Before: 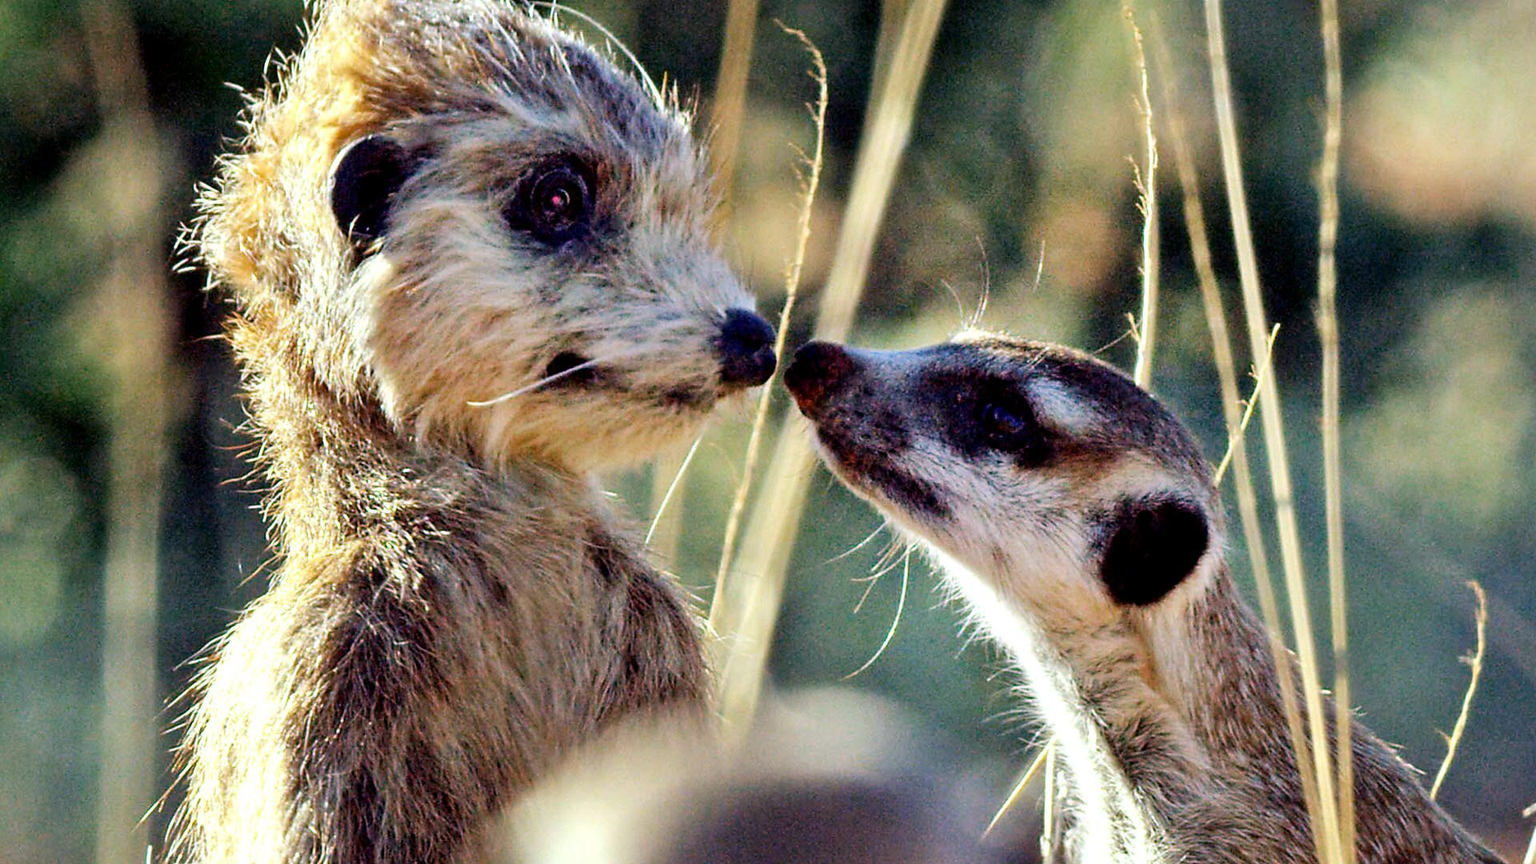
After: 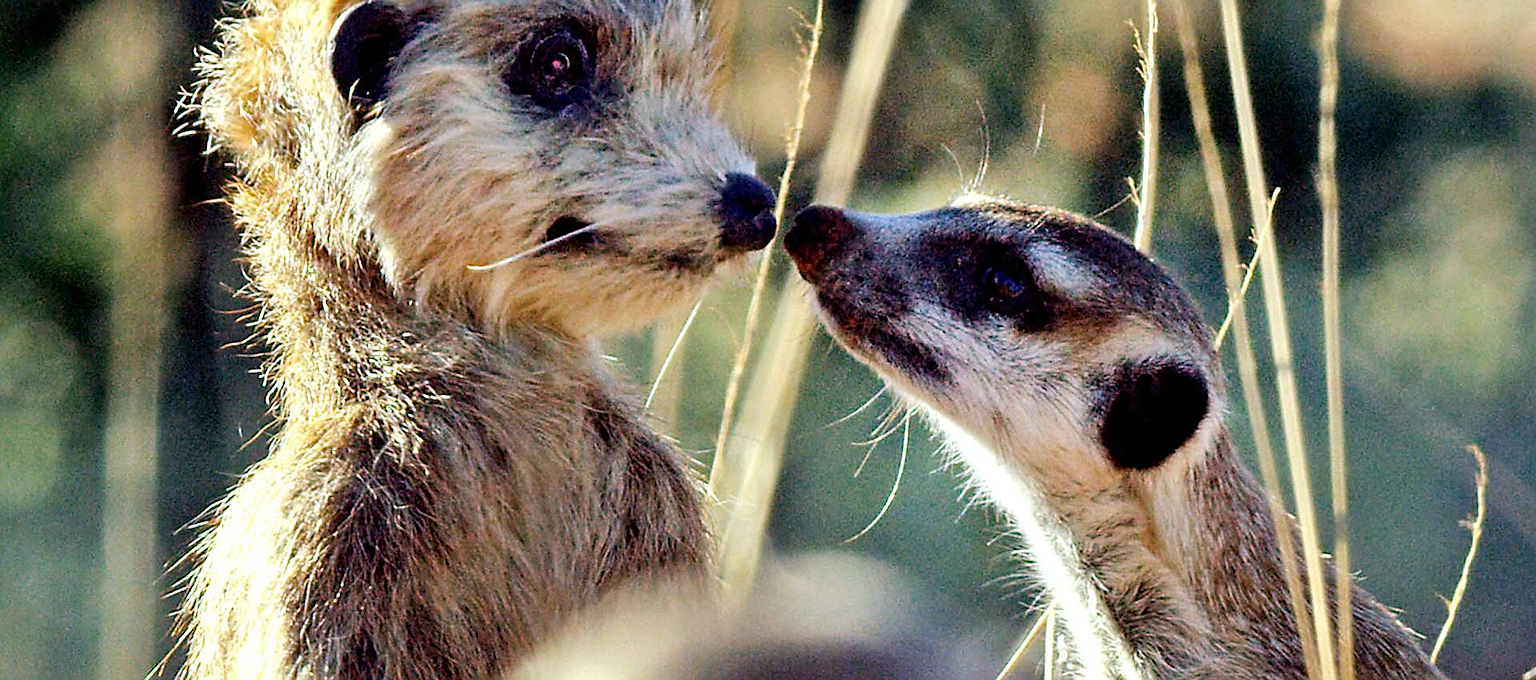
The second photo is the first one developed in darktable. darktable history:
sharpen: on, module defaults
crop and rotate: top 15.782%, bottom 5.385%
